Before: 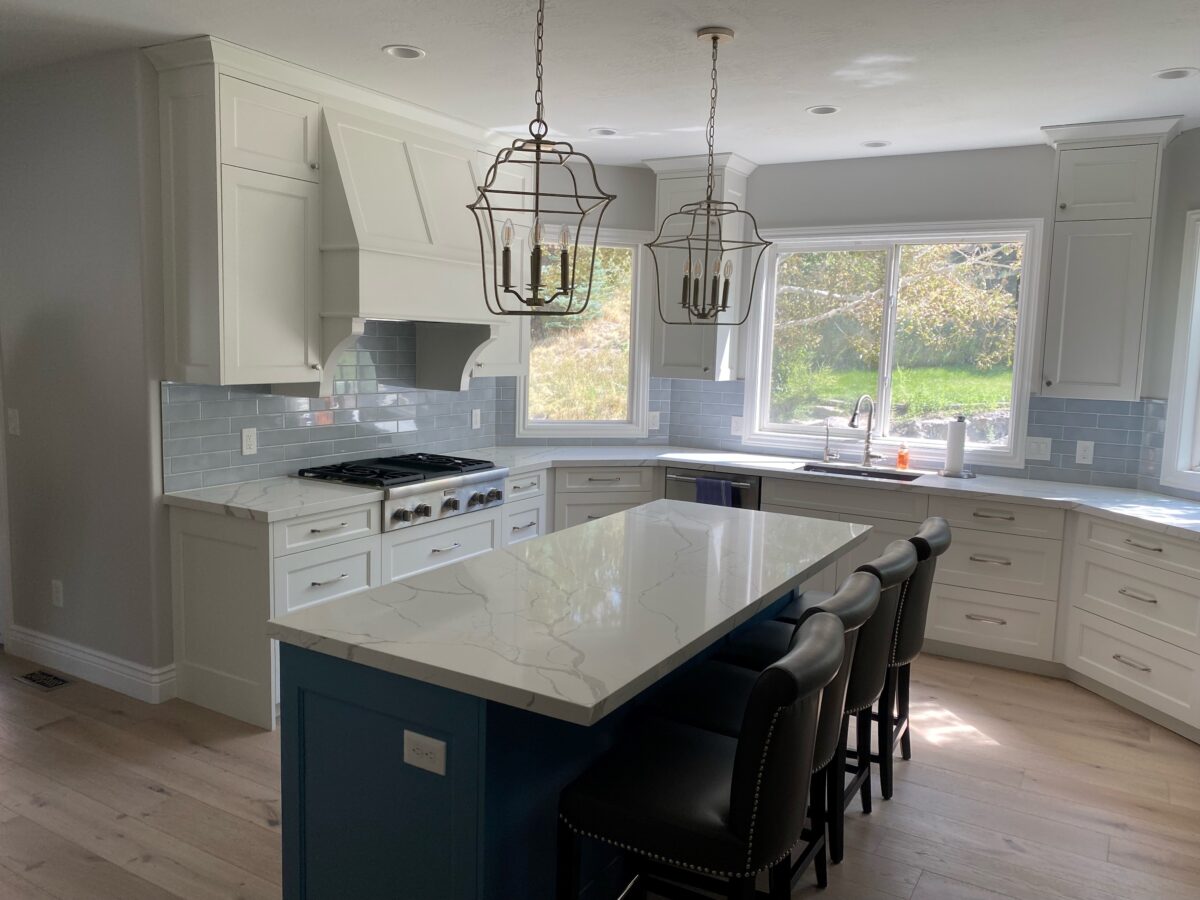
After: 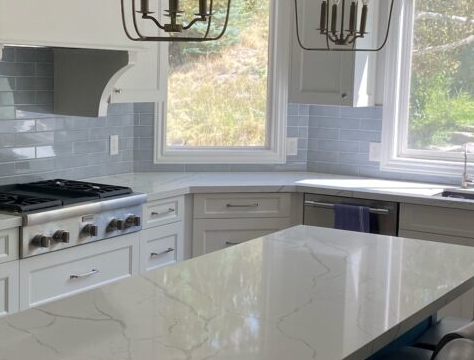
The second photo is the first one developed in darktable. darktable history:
crop: left 30.245%, top 30.448%, right 30.187%, bottom 29.505%
